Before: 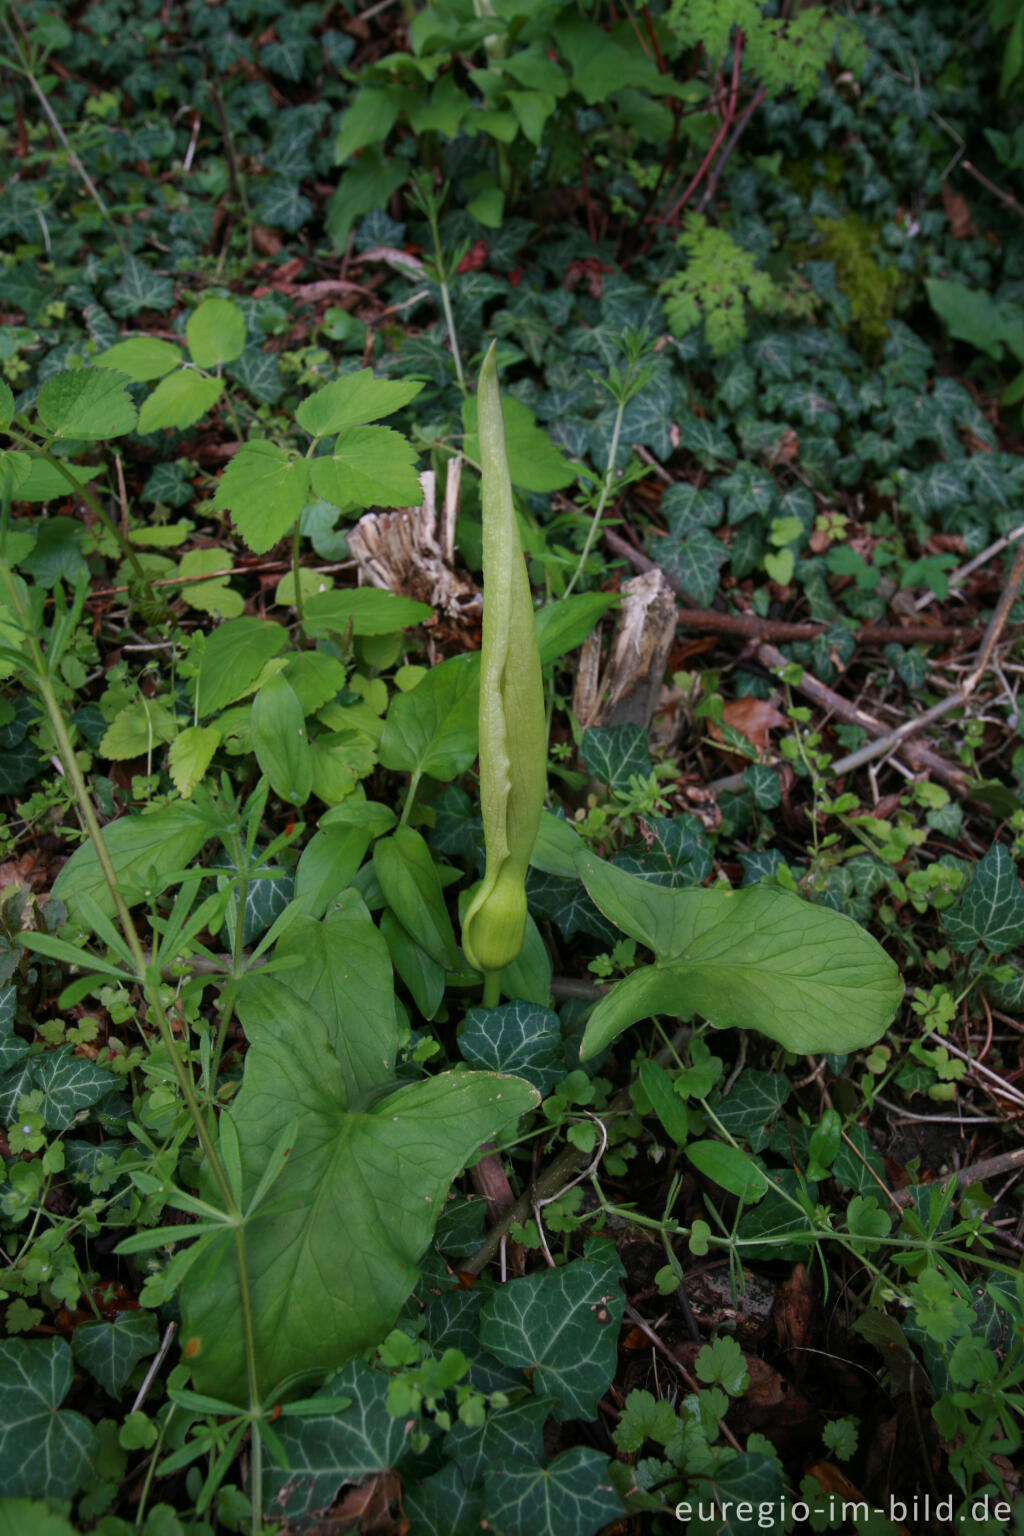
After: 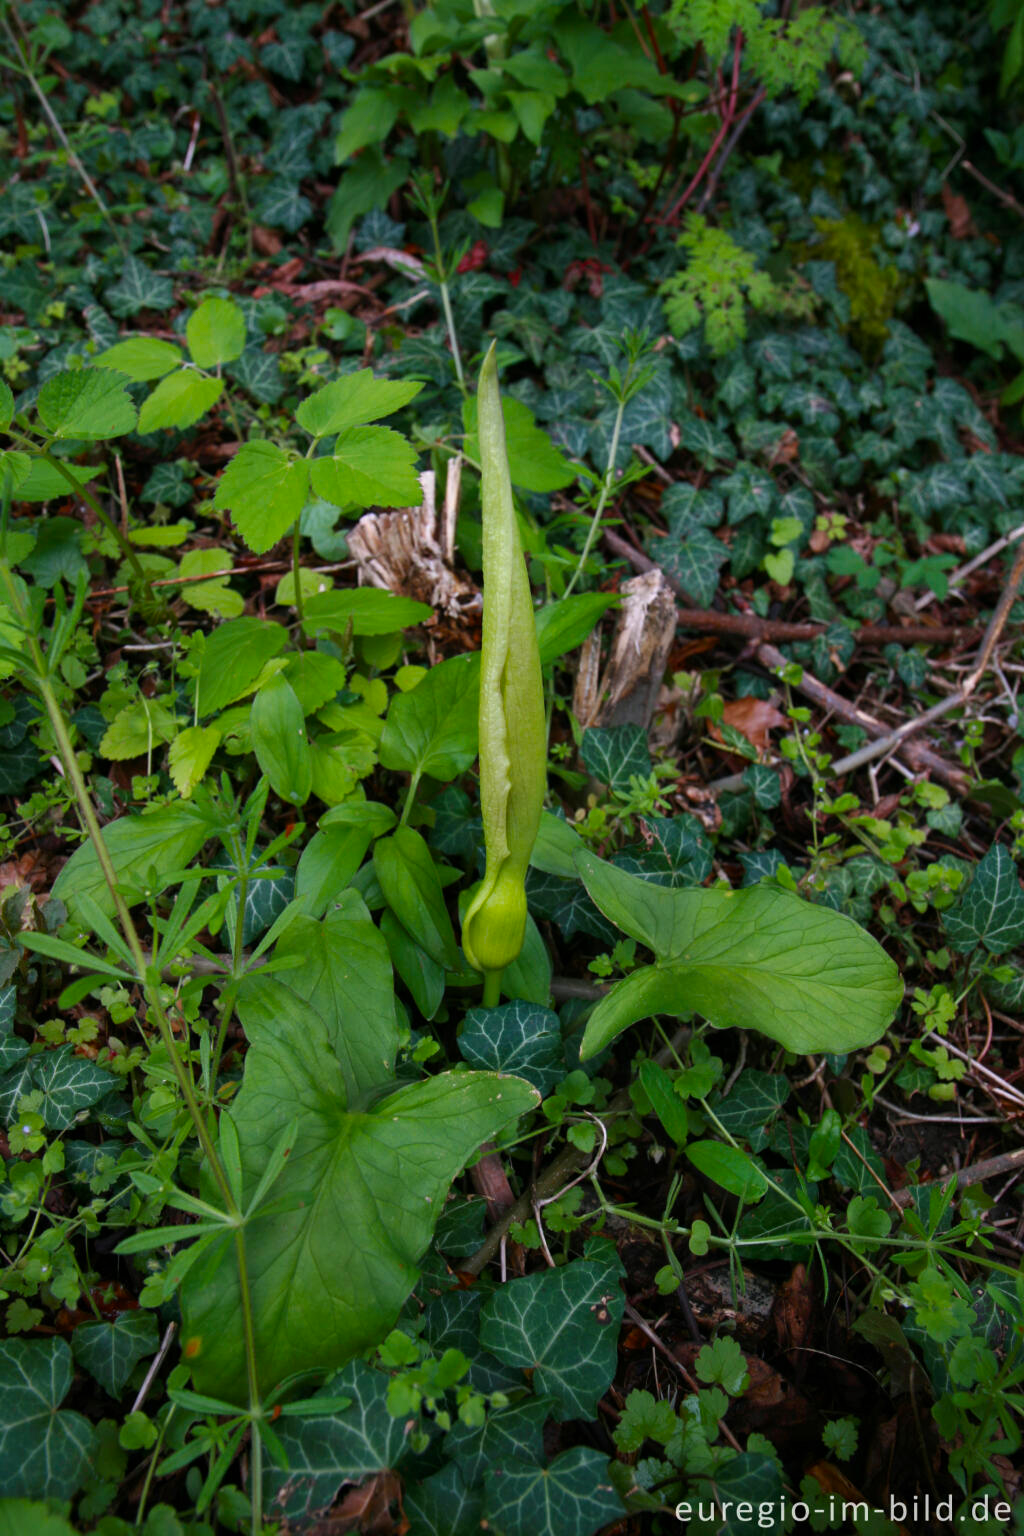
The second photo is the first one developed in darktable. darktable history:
color balance rgb: highlights gain › luminance 17.687%, perceptual saturation grading › global saturation 25.51%, global vibrance 5.607%, contrast 3.643%
